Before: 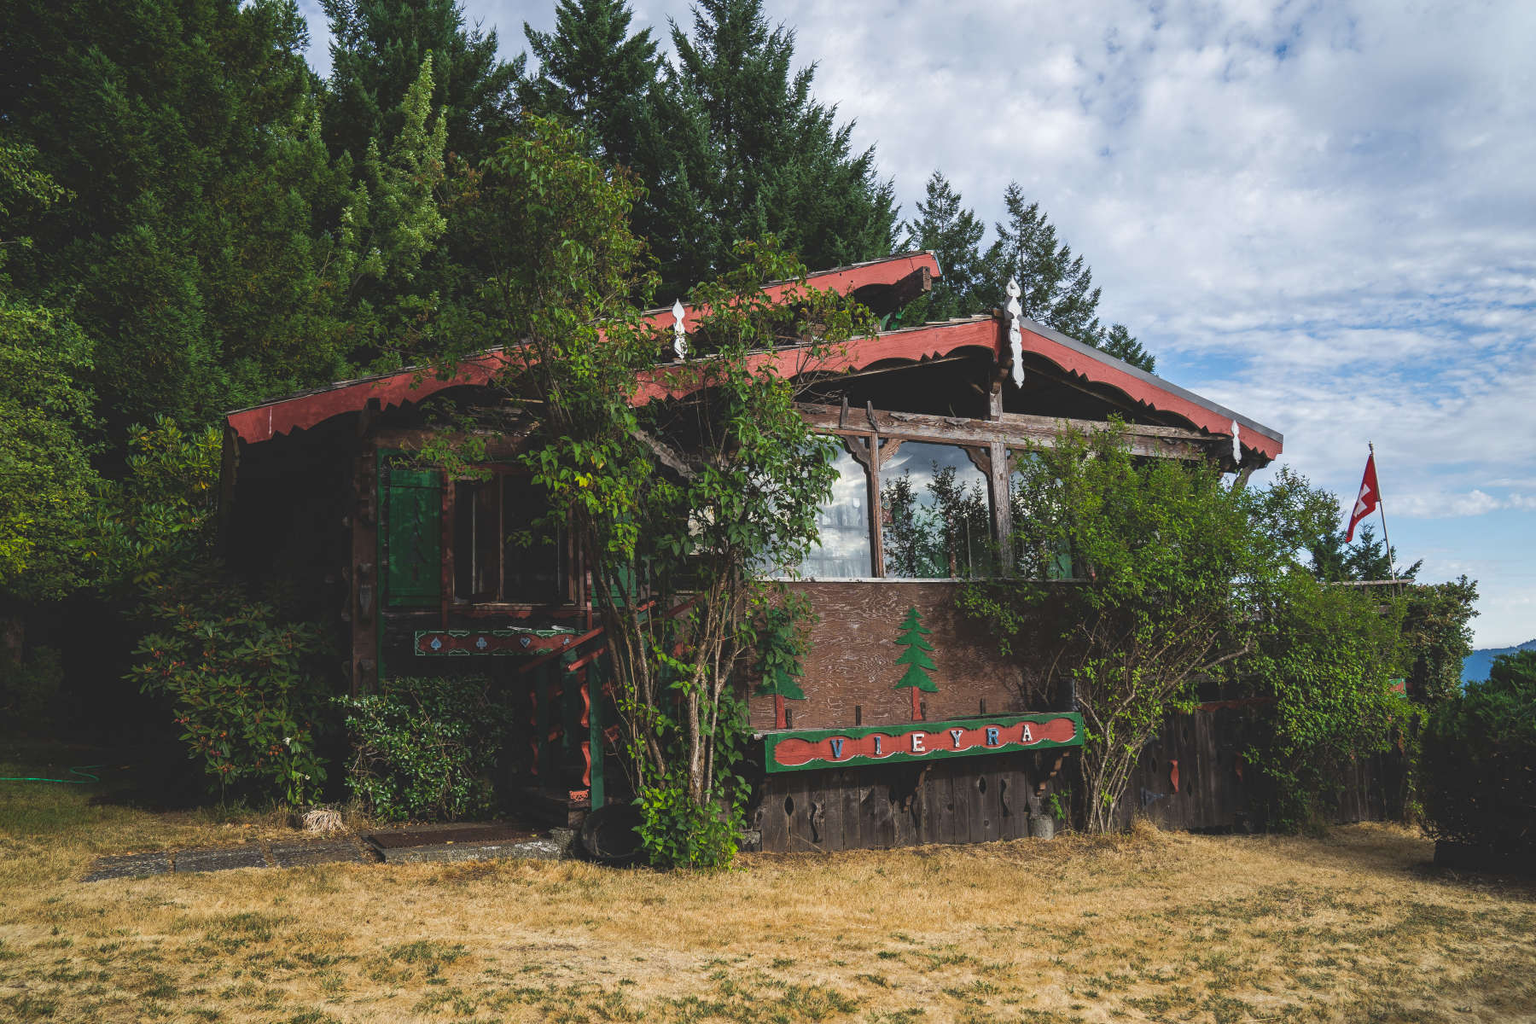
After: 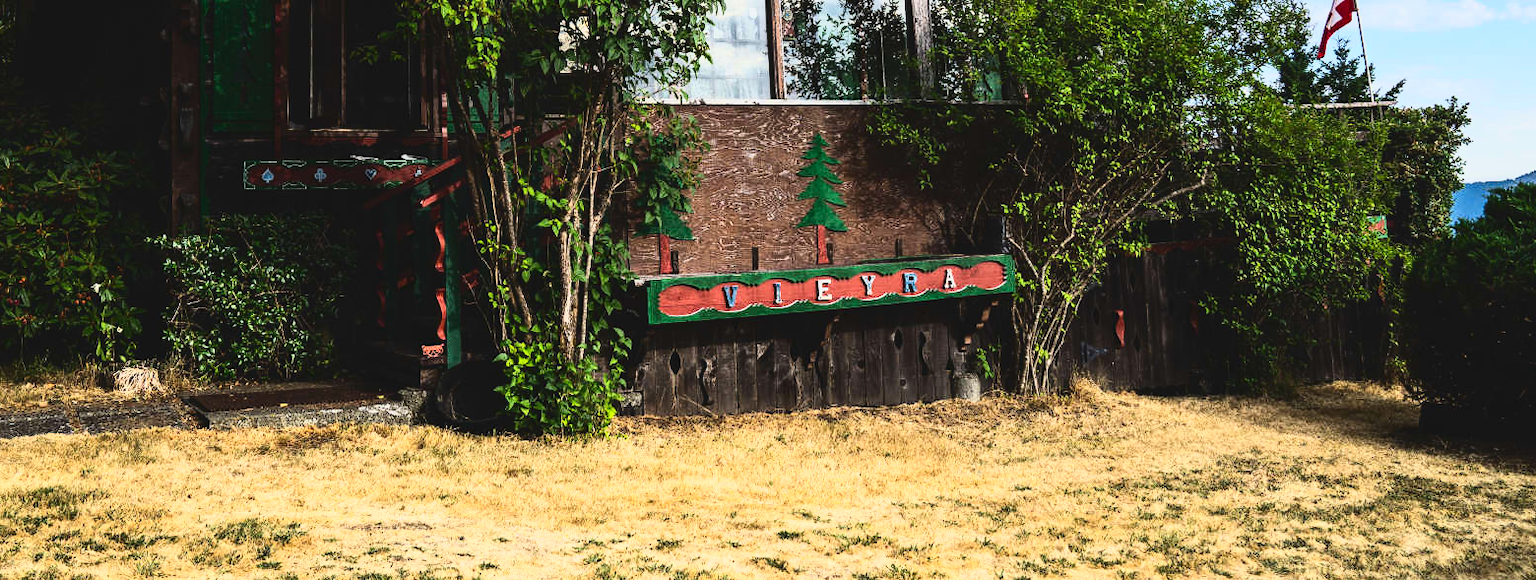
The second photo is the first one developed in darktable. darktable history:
crop and rotate: left 13.313%, top 48.043%, bottom 2.731%
contrast brightness saturation: contrast 0.411, brightness 0.098, saturation 0.206
tone curve: curves: ch0 [(0, 0.021) (0.049, 0.044) (0.152, 0.14) (0.328, 0.377) (0.473, 0.543) (0.641, 0.705) (0.85, 0.894) (1, 0.969)]; ch1 [(0, 0) (0.302, 0.331) (0.427, 0.433) (0.472, 0.47) (0.502, 0.503) (0.527, 0.521) (0.564, 0.58) (0.614, 0.626) (0.677, 0.701) (0.859, 0.885) (1, 1)]; ch2 [(0, 0) (0.33, 0.301) (0.447, 0.44) (0.487, 0.496) (0.502, 0.516) (0.535, 0.563) (0.565, 0.593) (0.618, 0.628) (1, 1)]
